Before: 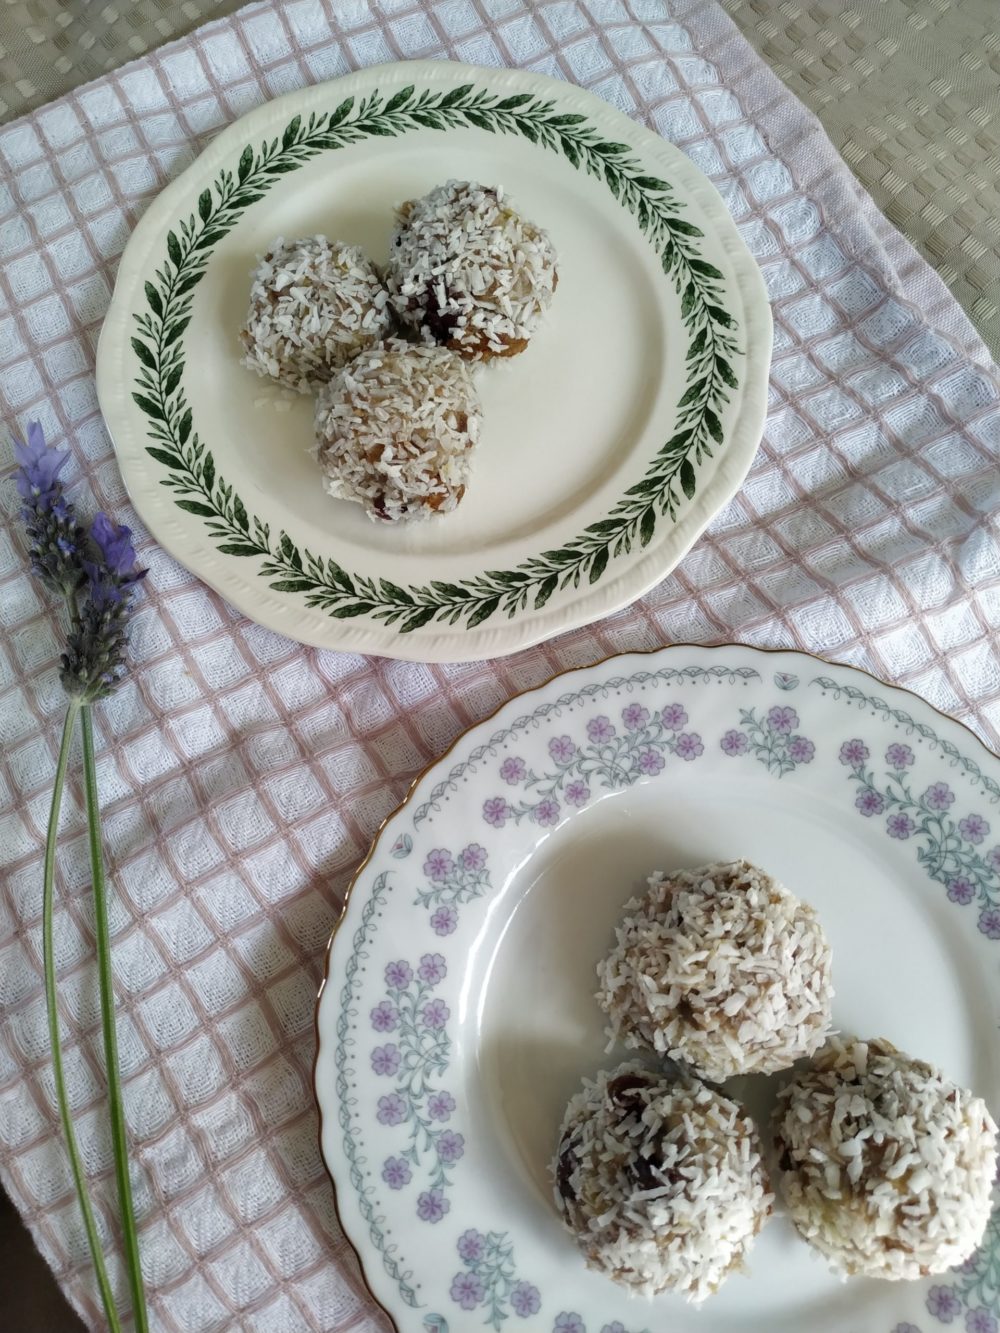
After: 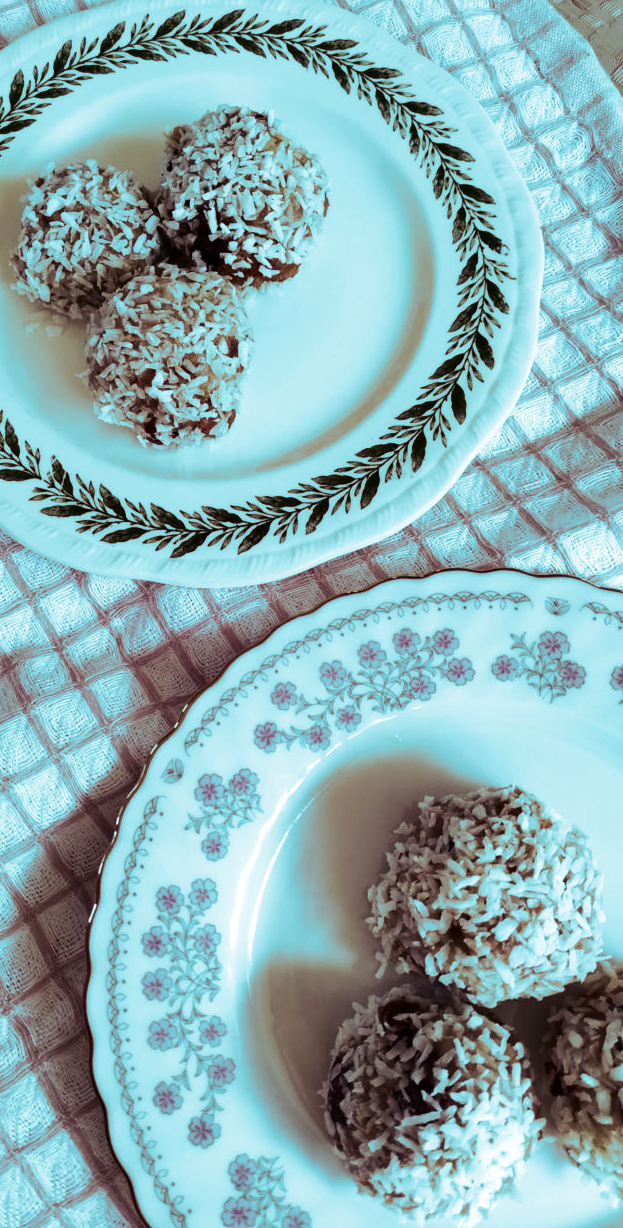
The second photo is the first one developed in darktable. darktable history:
split-toning: shadows › hue 327.6°, highlights › hue 198°, highlights › saturation 0.55, balance -21.25, compress 0%
contrast brightness saturation: contrast 0.28
crop and rotate: left 22.918%, top 5.629%, right 14.711%, bottom 2.247%
exposure: black level correction 0, compensate exposure bias true, compensate highlight preservation false
